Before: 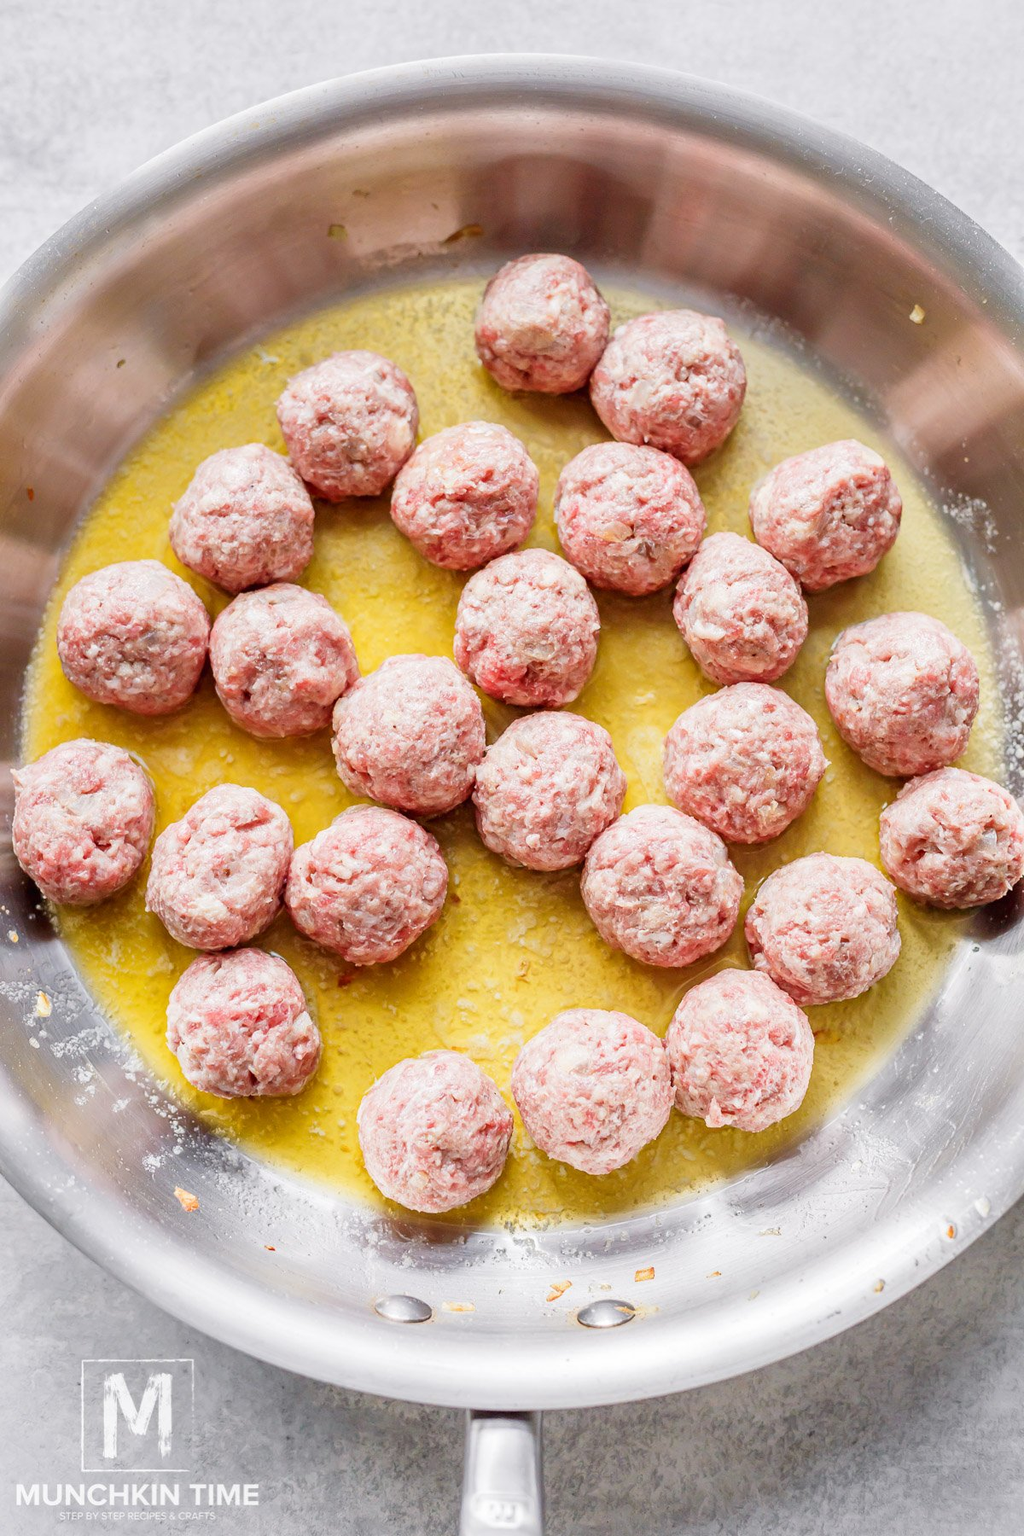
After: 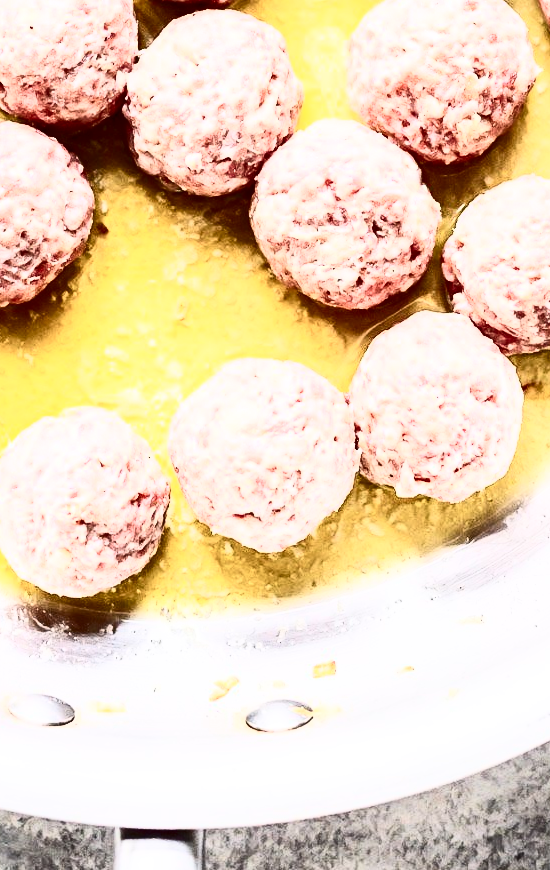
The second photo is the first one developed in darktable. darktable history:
contrast brightness saturation: contrast 0.93, brightness 0.2
crop: left 35.976%, top 45.819%, right 18.162%, bottom 5.807%
